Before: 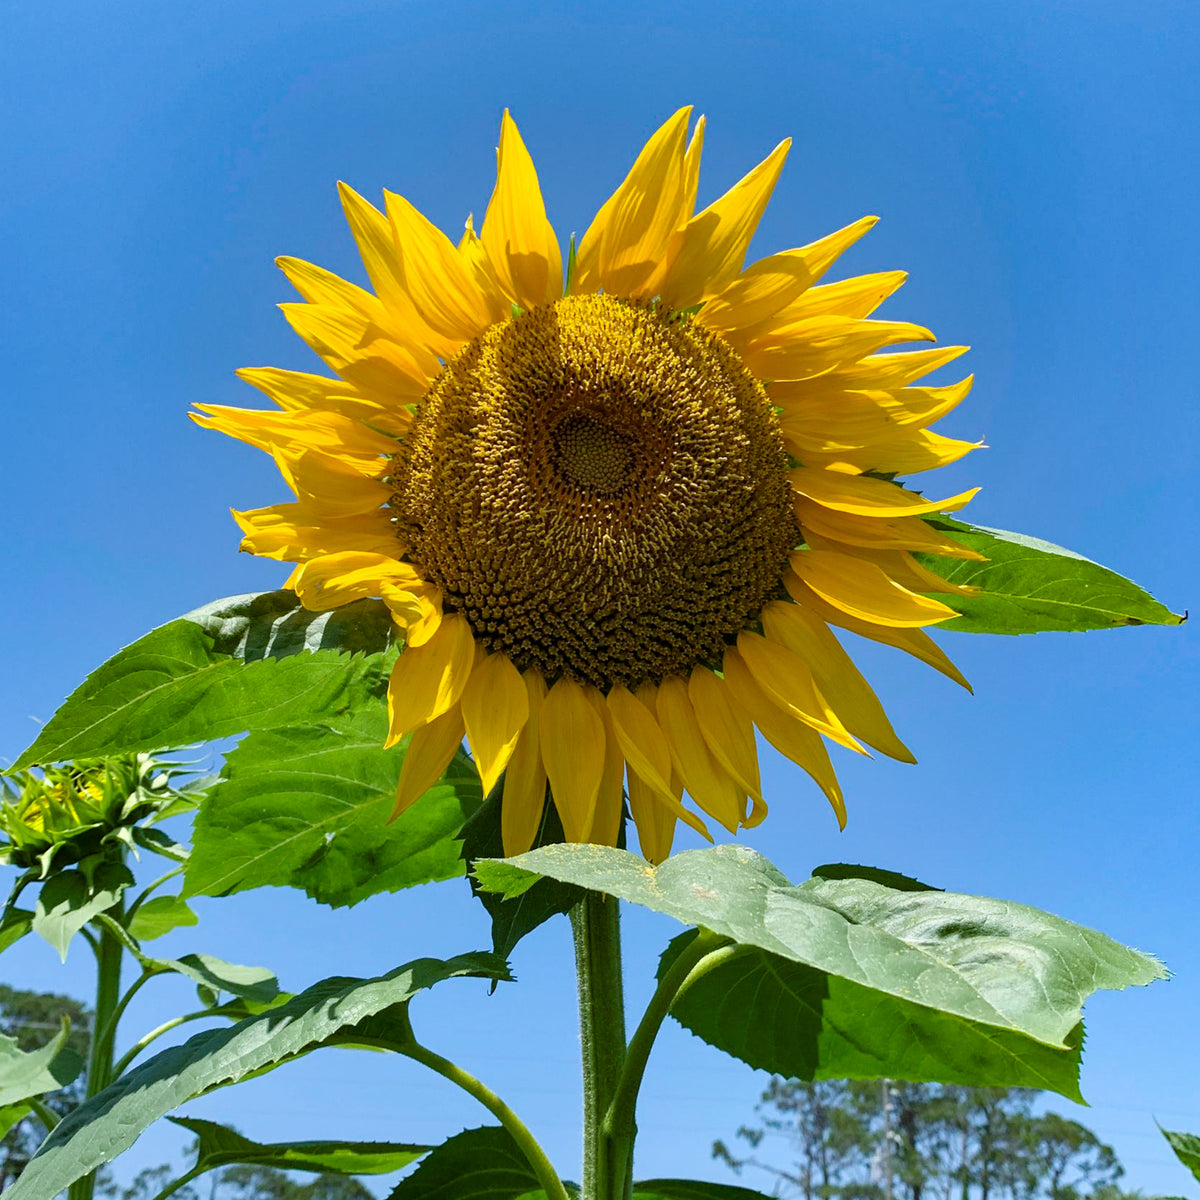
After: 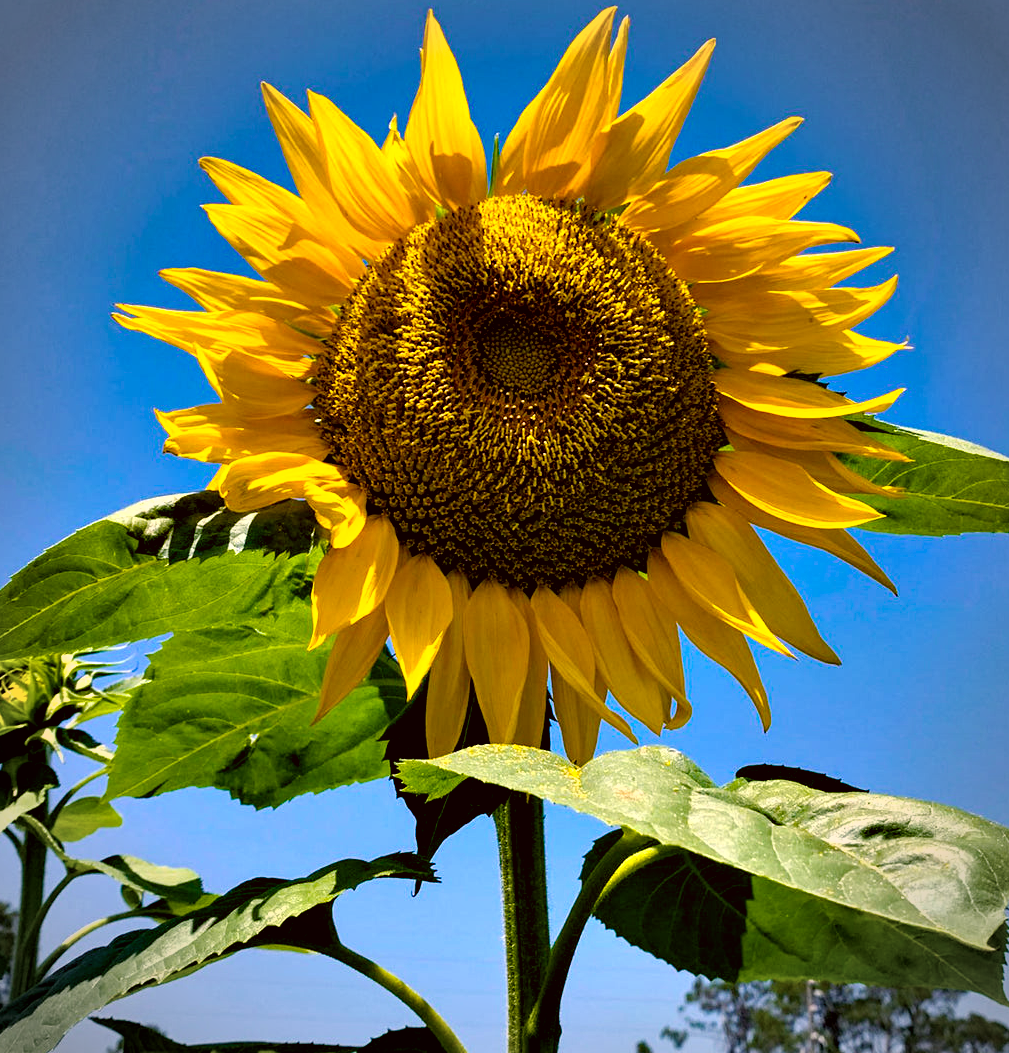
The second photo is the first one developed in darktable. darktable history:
crop: left 6.351%, top 8.271%, right 9.543%, bottom 3.906%
contrast equalizer: y [[0.6 ×6], [0.55 ×6], [0 ×6], [0 ×6], [0 ×6]]
color correction: highlights a* 6.42, highlights b* 7.52, shadows a* 5.5, shadows b* 6.87, saturation 0.906
vignetting: brightness -0.575
shadows and highlights: radius 135.79, soften with gaussian
contrast brightness saturation: saturation -0.046
color balance rgb: highlights gain › chroma 3.042%, highlights gain › hue 60.1°, global offset › luminance -0.482%, perceptual saturation grading › global saturation 36.38%, global vibrance 40.454%
